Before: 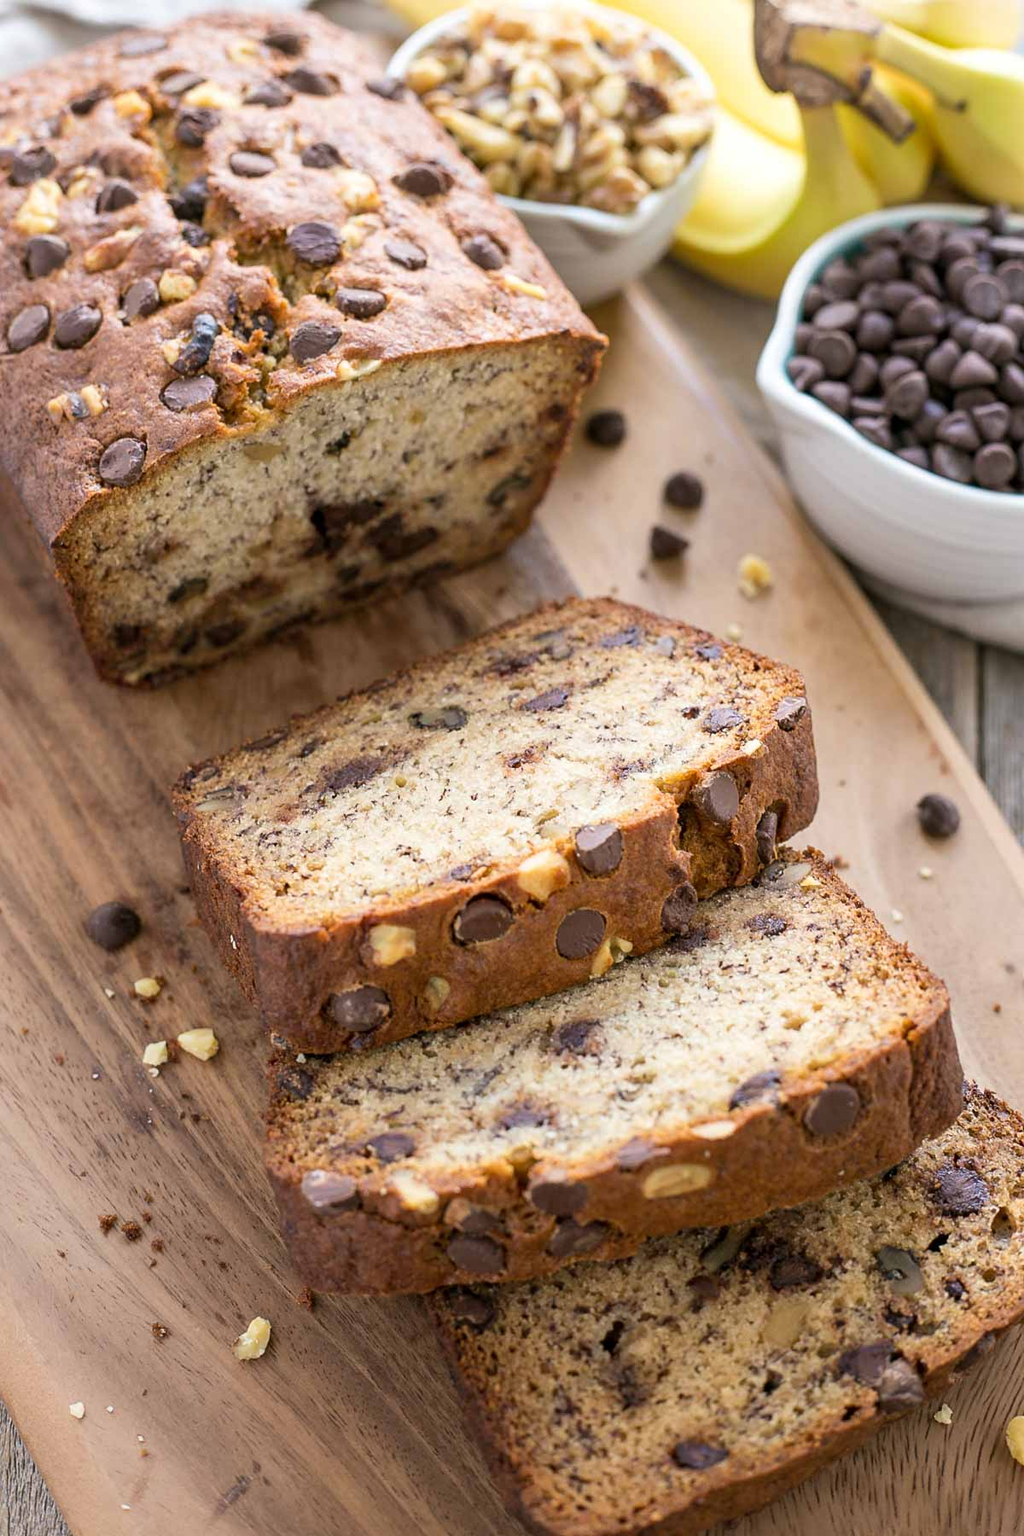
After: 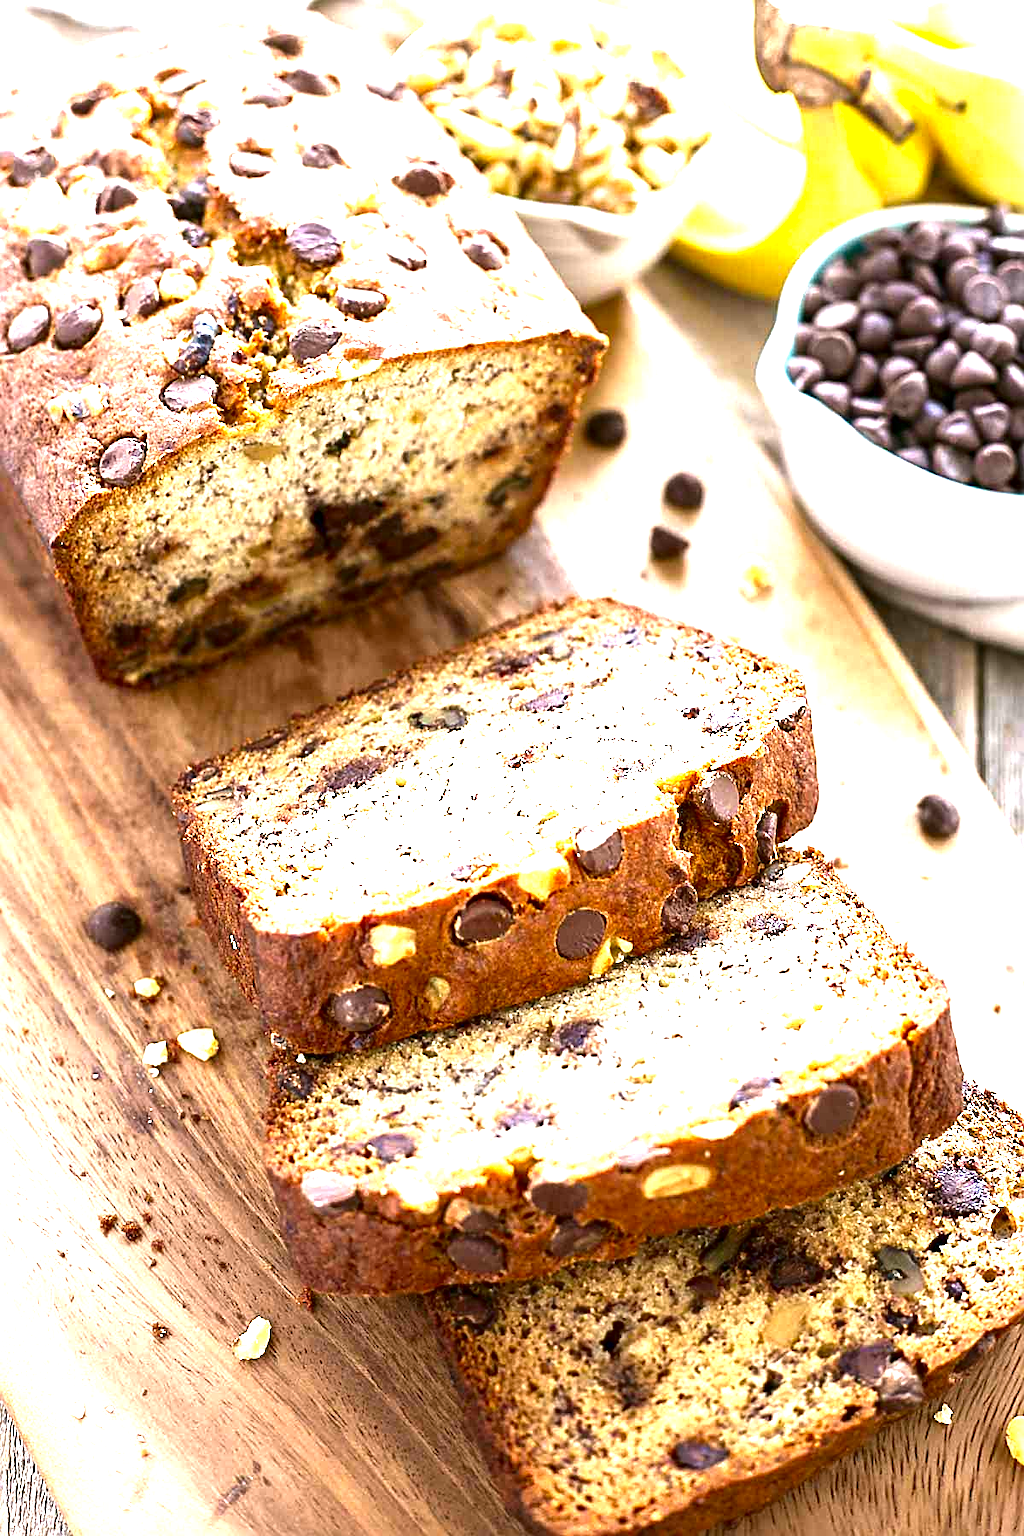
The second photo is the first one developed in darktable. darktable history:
contrast brightness saturation: brightness -0.249, saturation 0.196
exposure: black level correction 0, exposure 1.739 EV, compensate highlight preservation false
sharpen: on, module defaults
